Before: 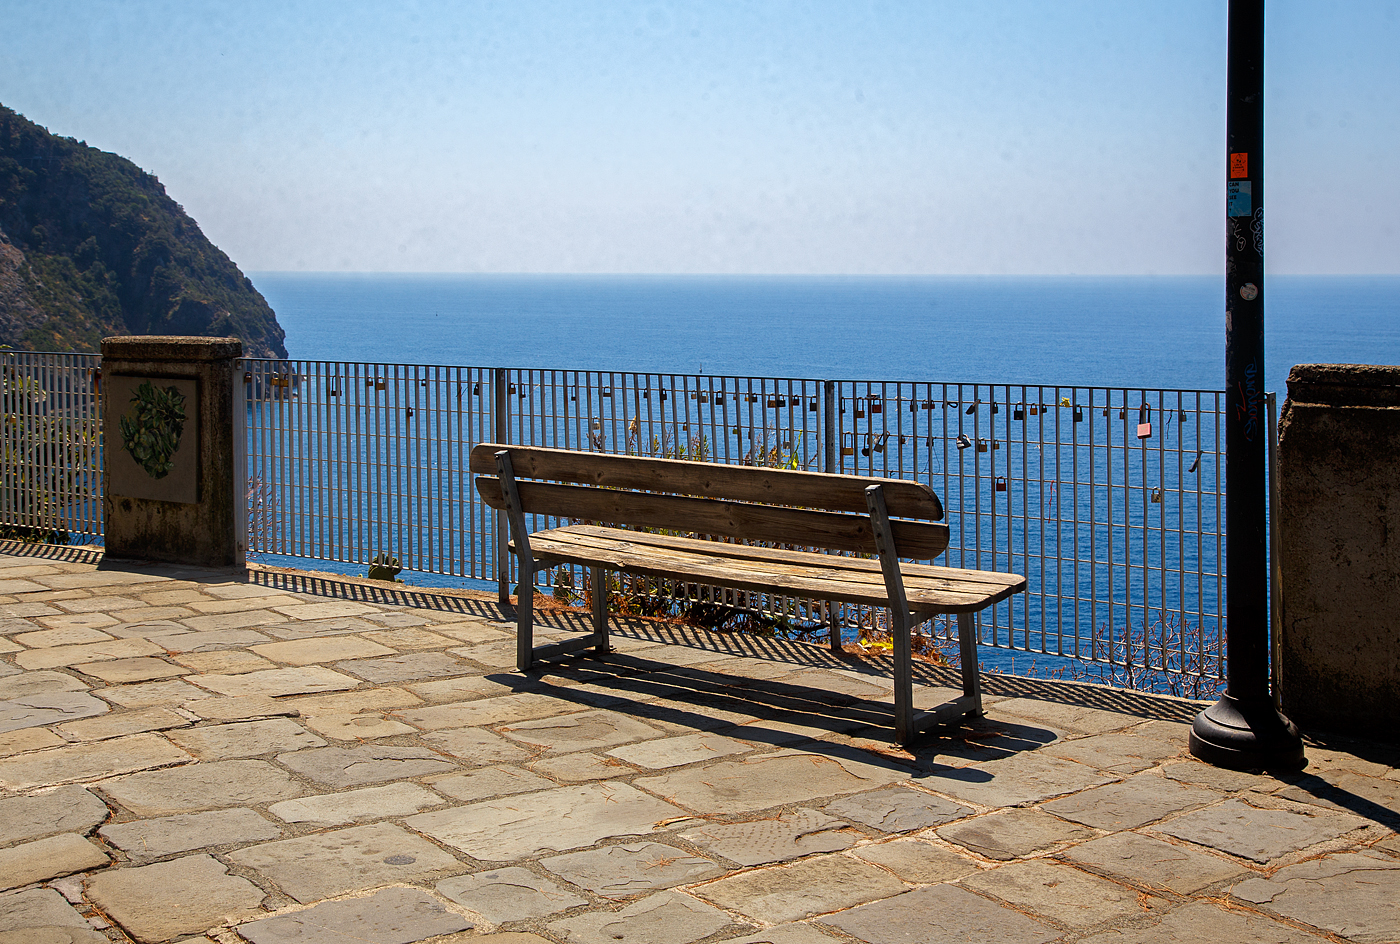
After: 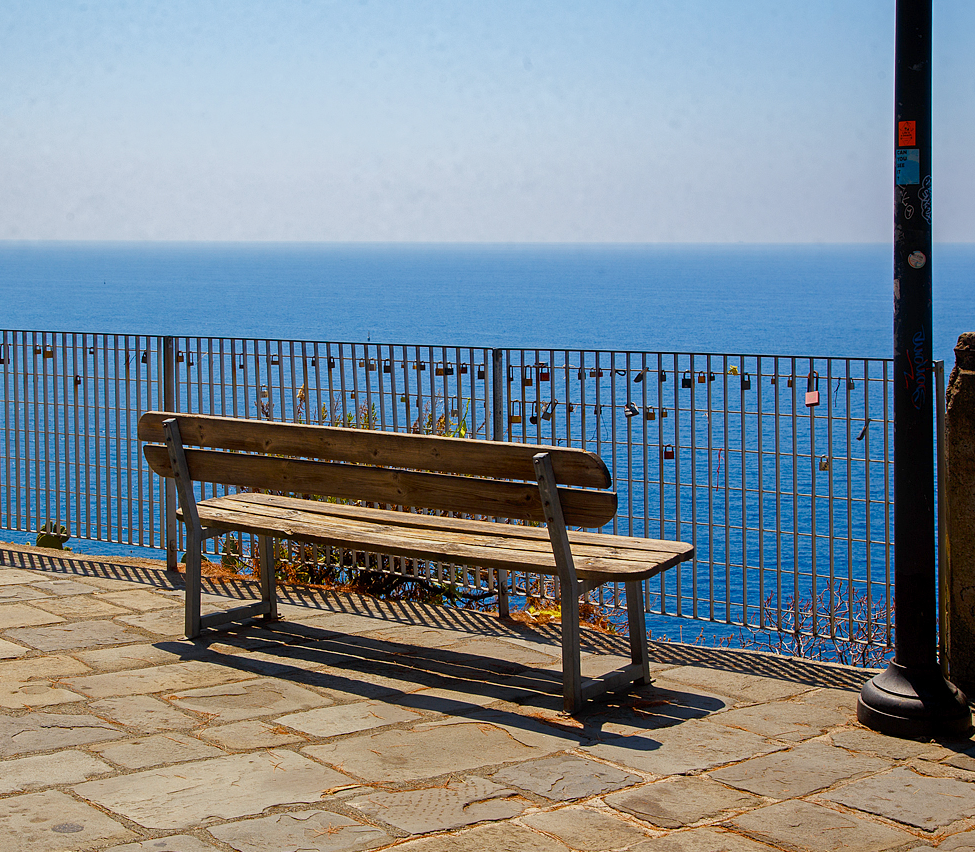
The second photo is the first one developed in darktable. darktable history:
color balance rgb: perceptual saturation grading › global saturation 20%, perceptual saturation grading › highlights -25.04%, perceptual saturation grading › shadows 25.222%, contrast -10.02%
crop and rotate: left 23.744%, top 3.428%, right 6.589%, bottom 6.251%
